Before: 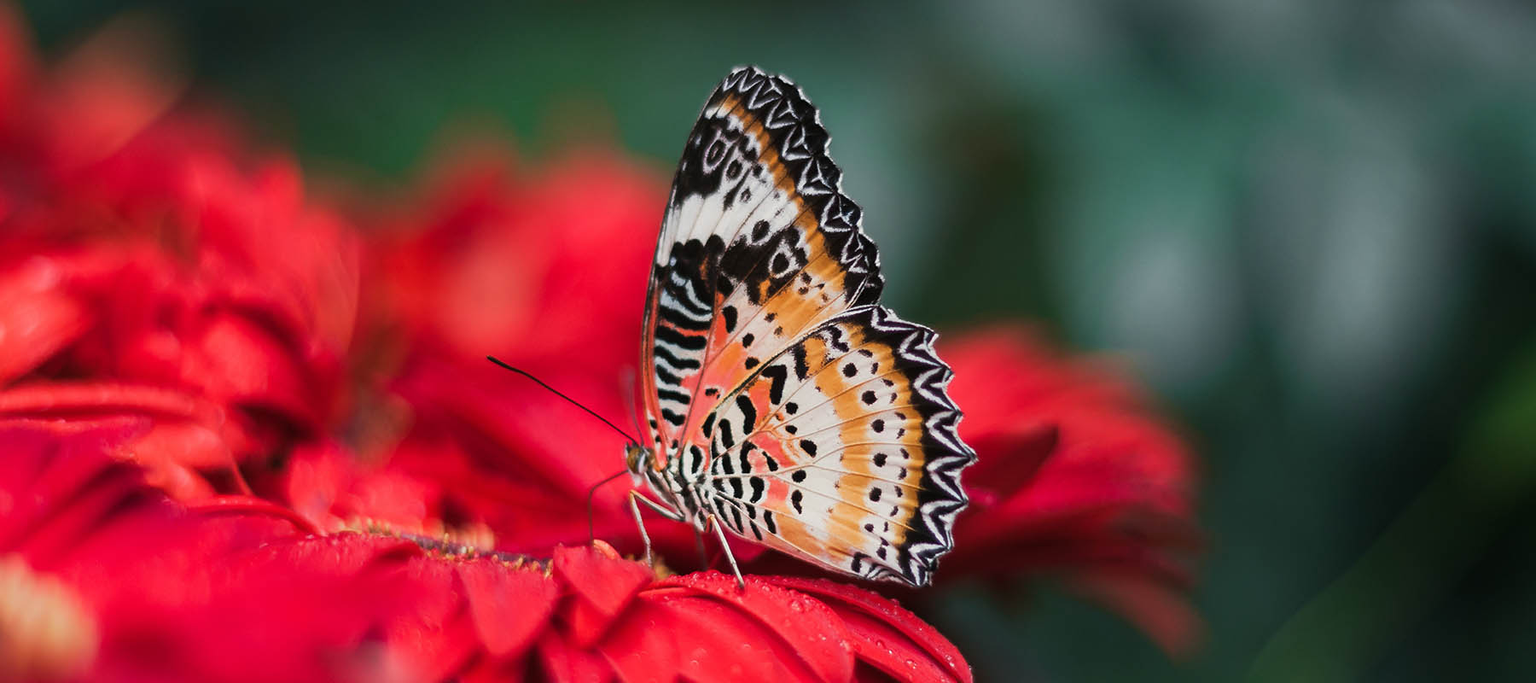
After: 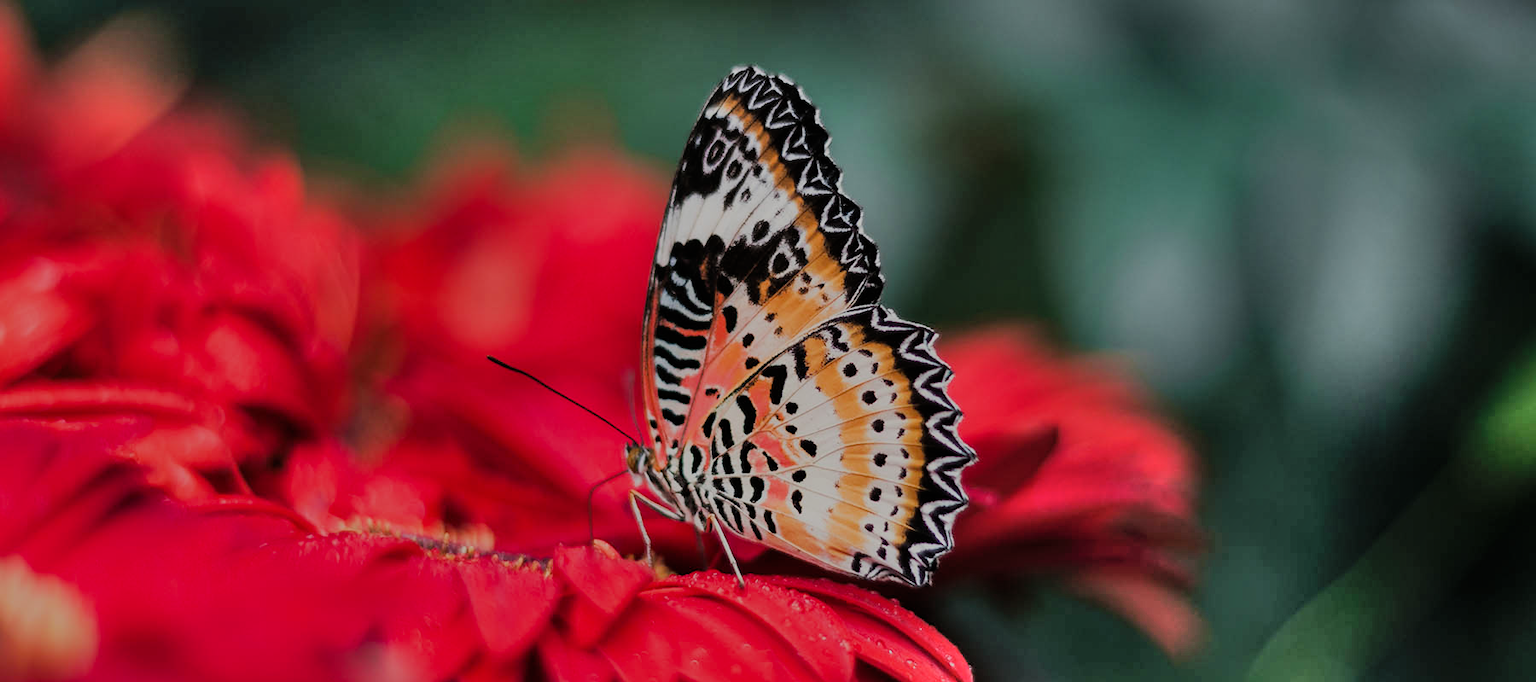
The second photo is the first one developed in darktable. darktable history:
filmic rgb: black relative exposure -7.65 EV, white relative exposure 4.56 EV, hardness 3.61, contrast 1.05
shadows and highlights: shadows 80.73, white point adjustment -9.07, highlights -61.46, soften with gaussian
